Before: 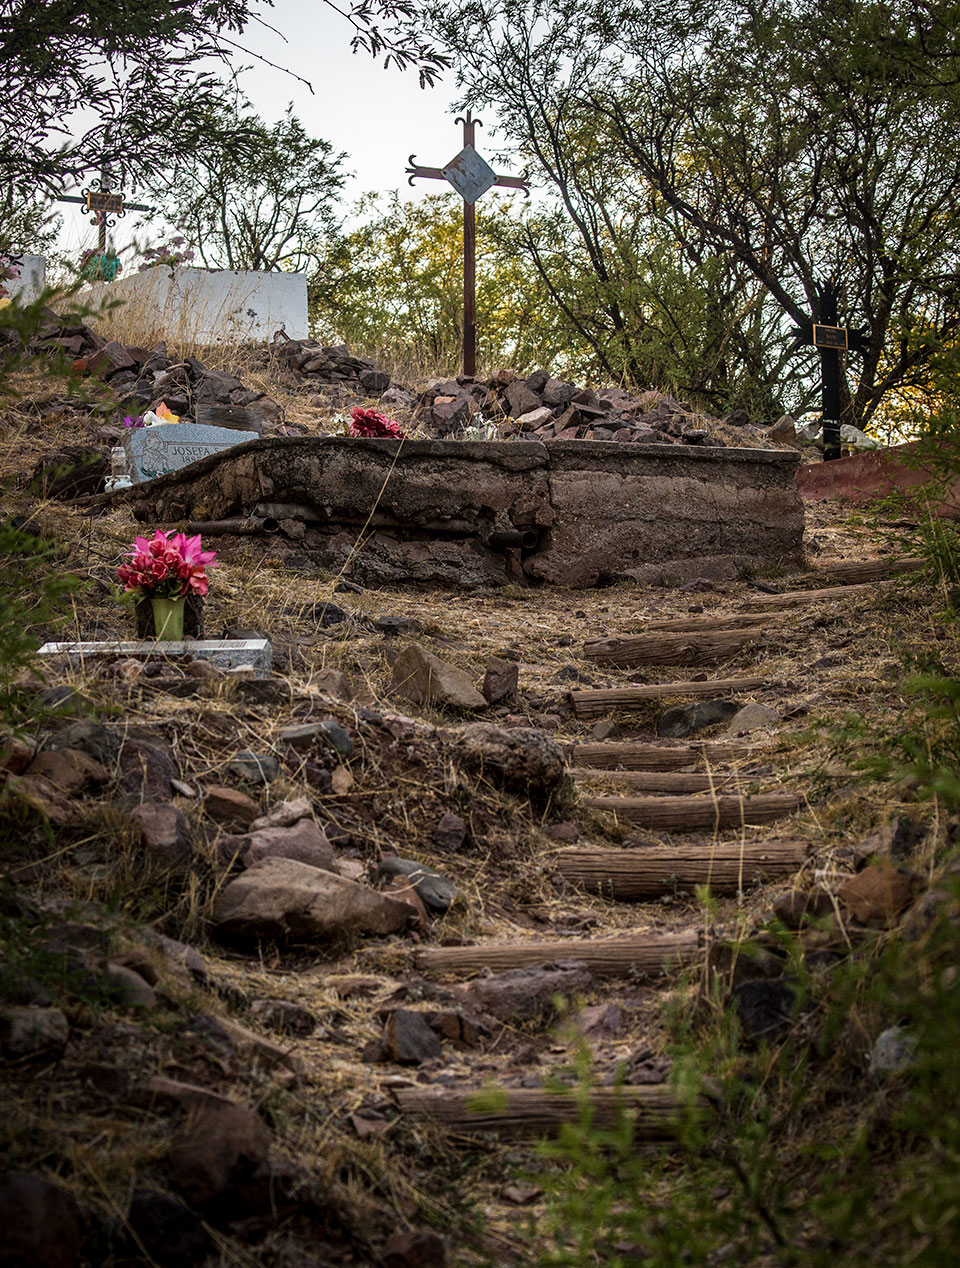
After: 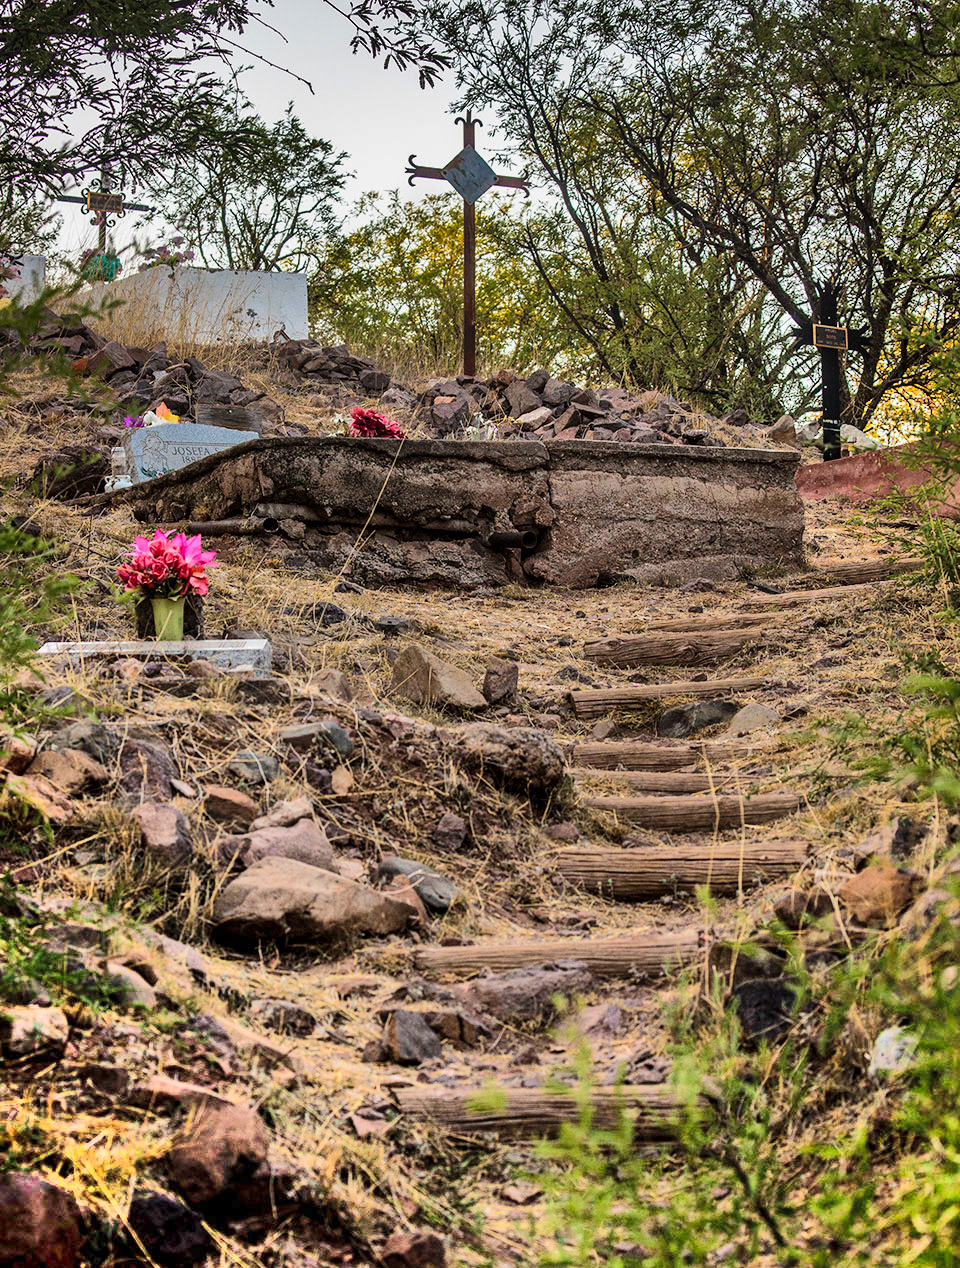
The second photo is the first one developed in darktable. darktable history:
shadows and highlights: radius 123.54, shadows 99.86, white point adjustment -2.96, highlights -98.12, soften with gaussian
contrast brightness saturation: saturation 0.179
